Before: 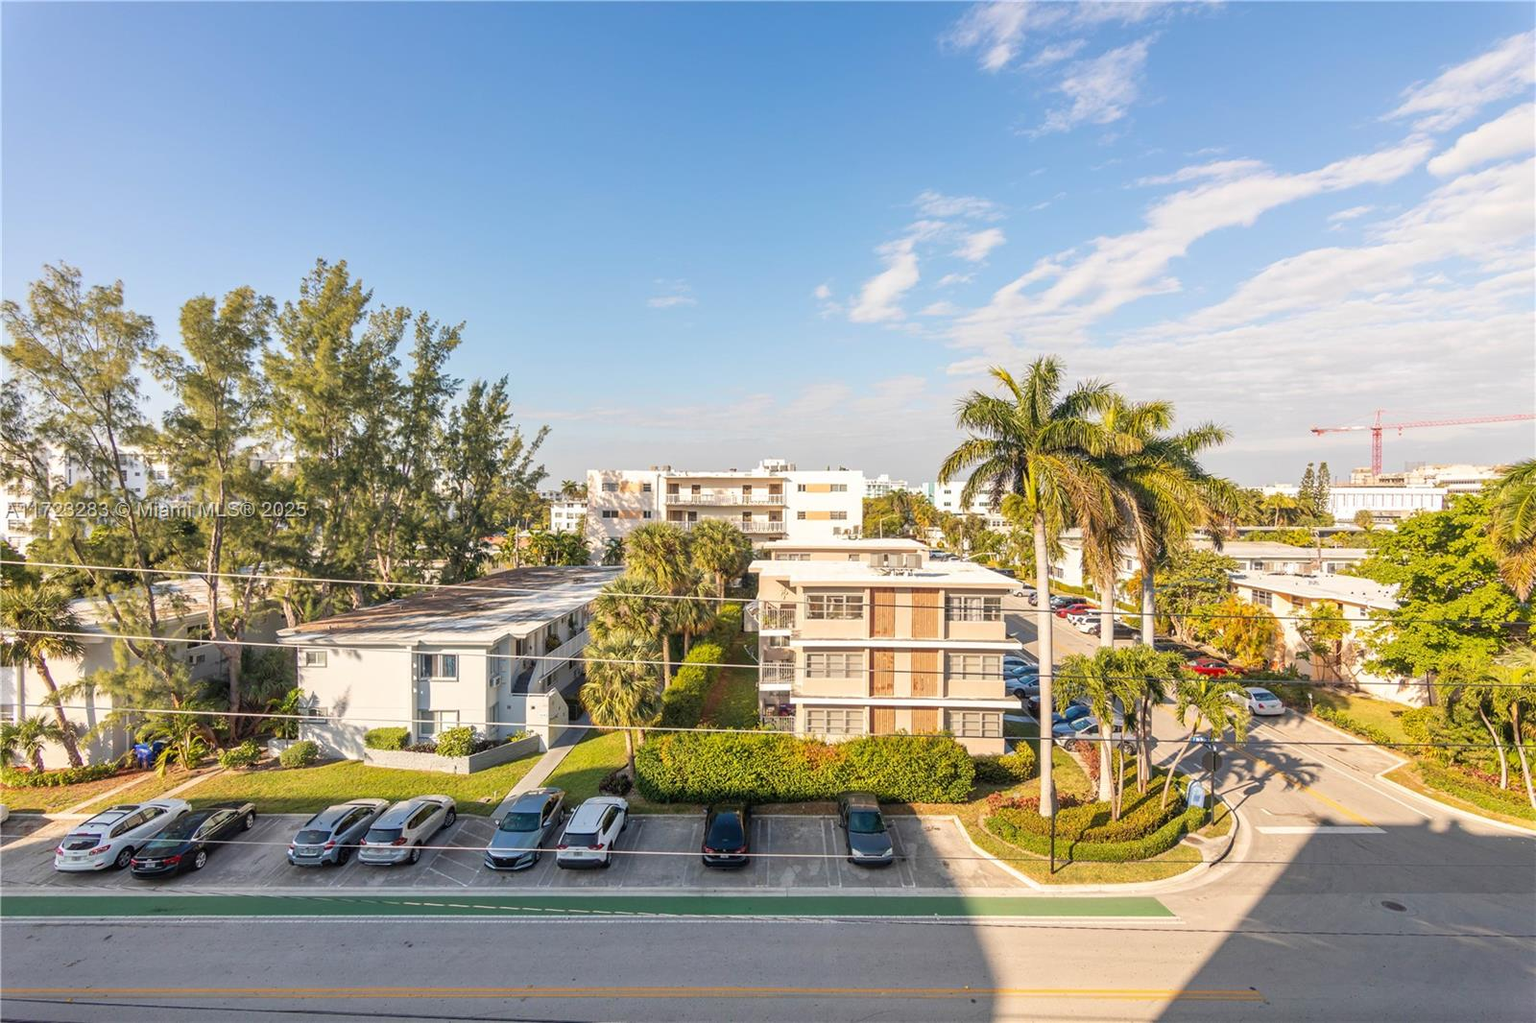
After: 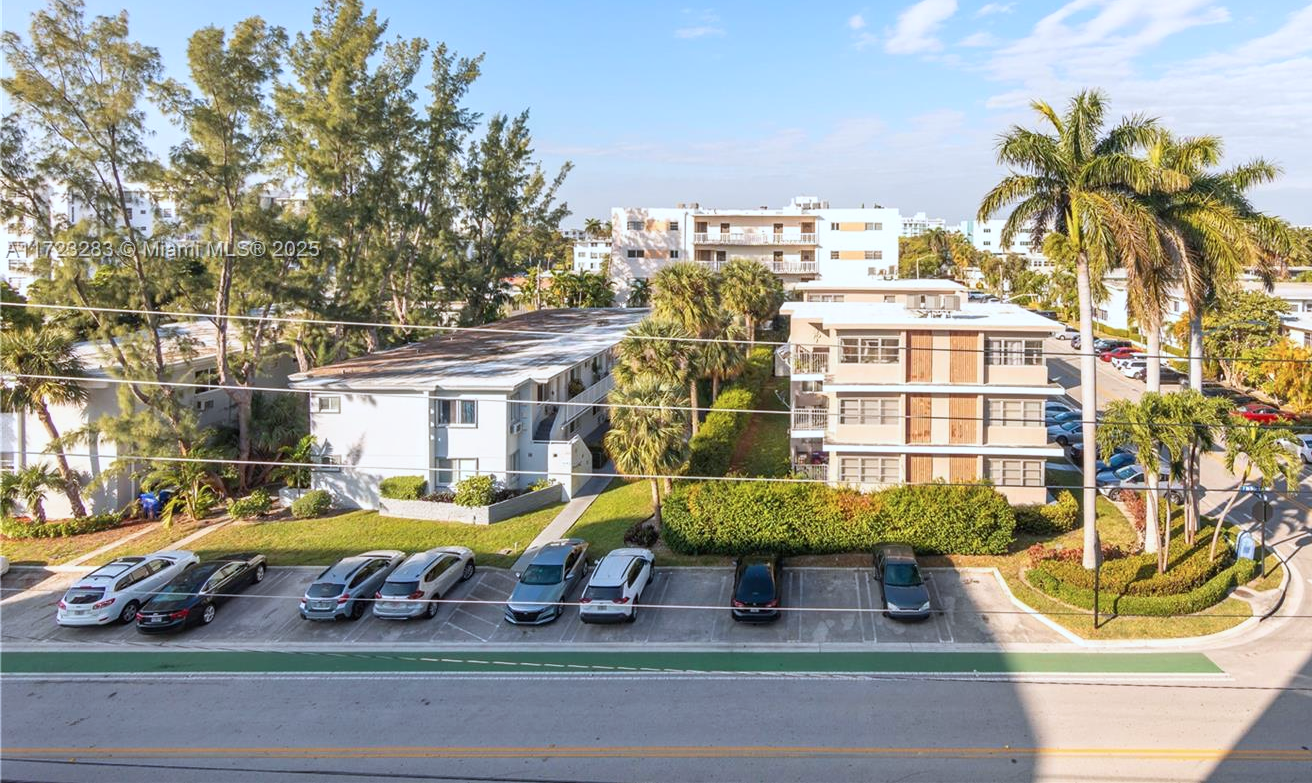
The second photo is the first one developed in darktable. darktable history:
white balance: red 0.982, blue 1.018
color correction: highlights a* -0.772, highlights b* -8.92
crop: top 26.531%, right 17.959%
shadows and highlights: shadows 0, highlights 40
